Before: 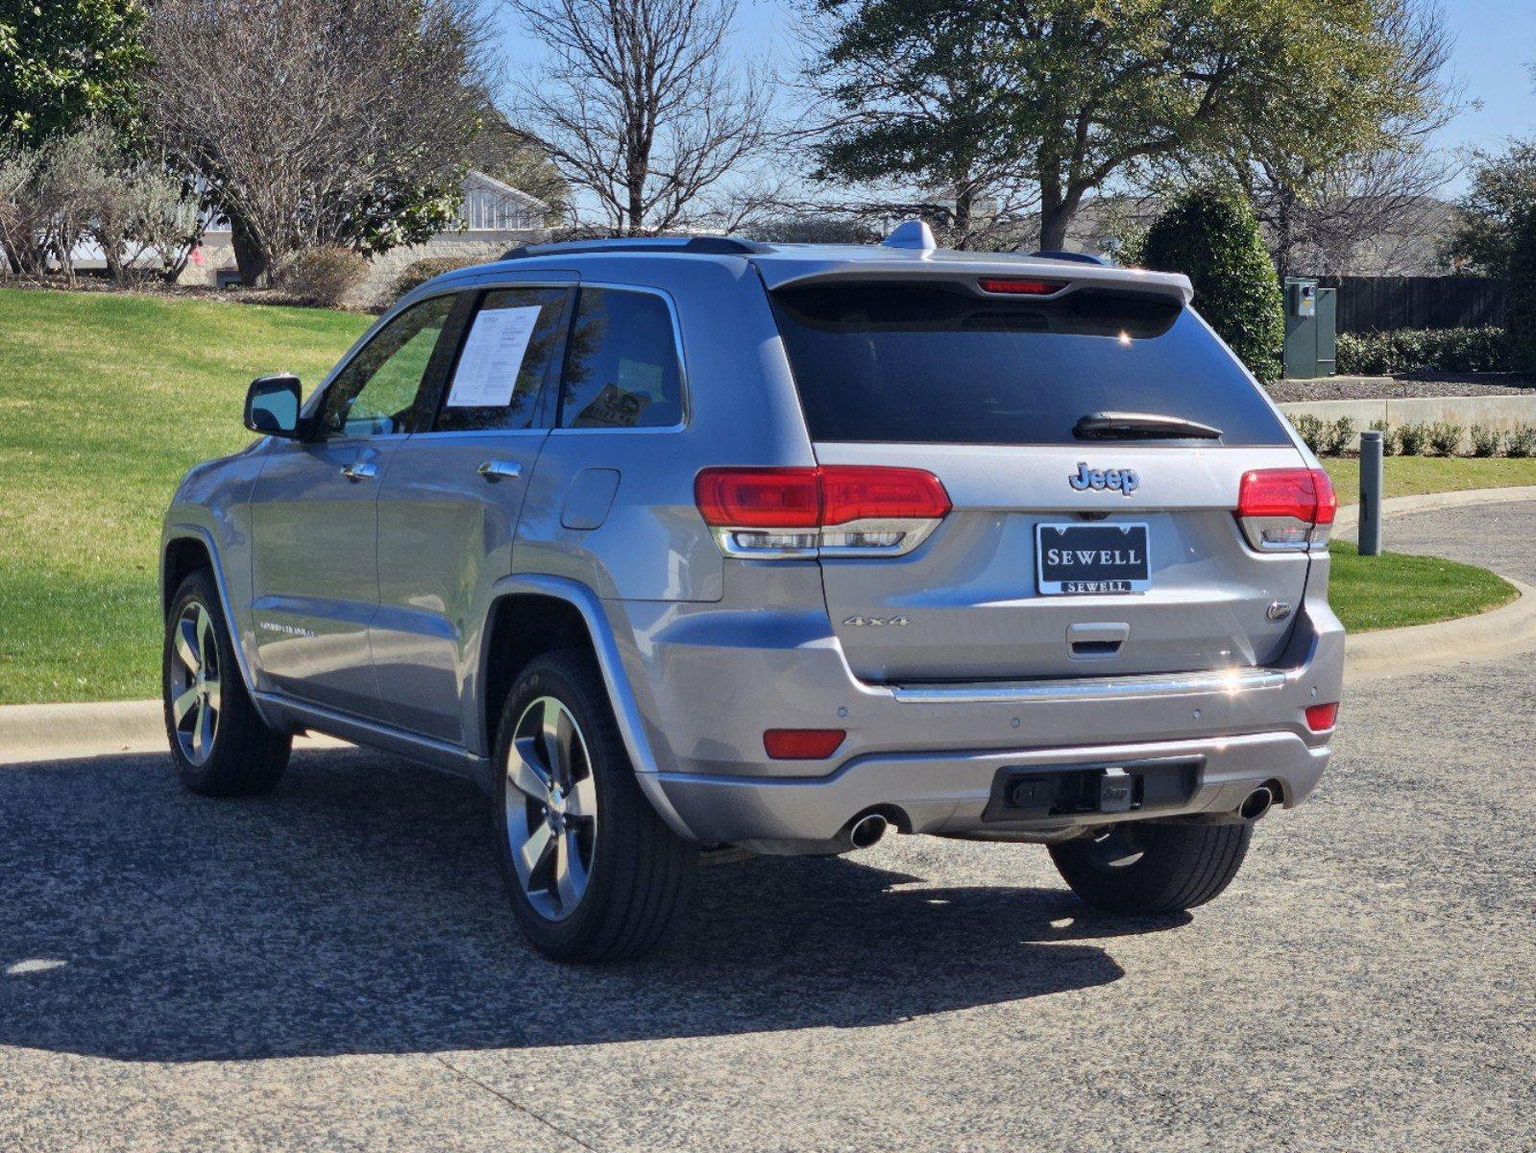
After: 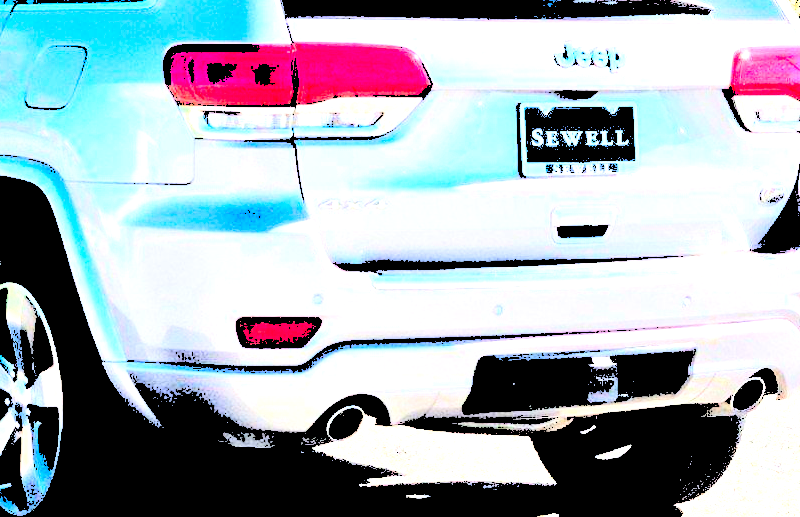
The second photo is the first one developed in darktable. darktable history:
crop: left 35.011%, top 36.833%, right 14.957%, bottom 20.06%
levels: levels [0.246, 0.256, 0.506]
exposure: black level correction 0.002, compensate highlight preservation false
